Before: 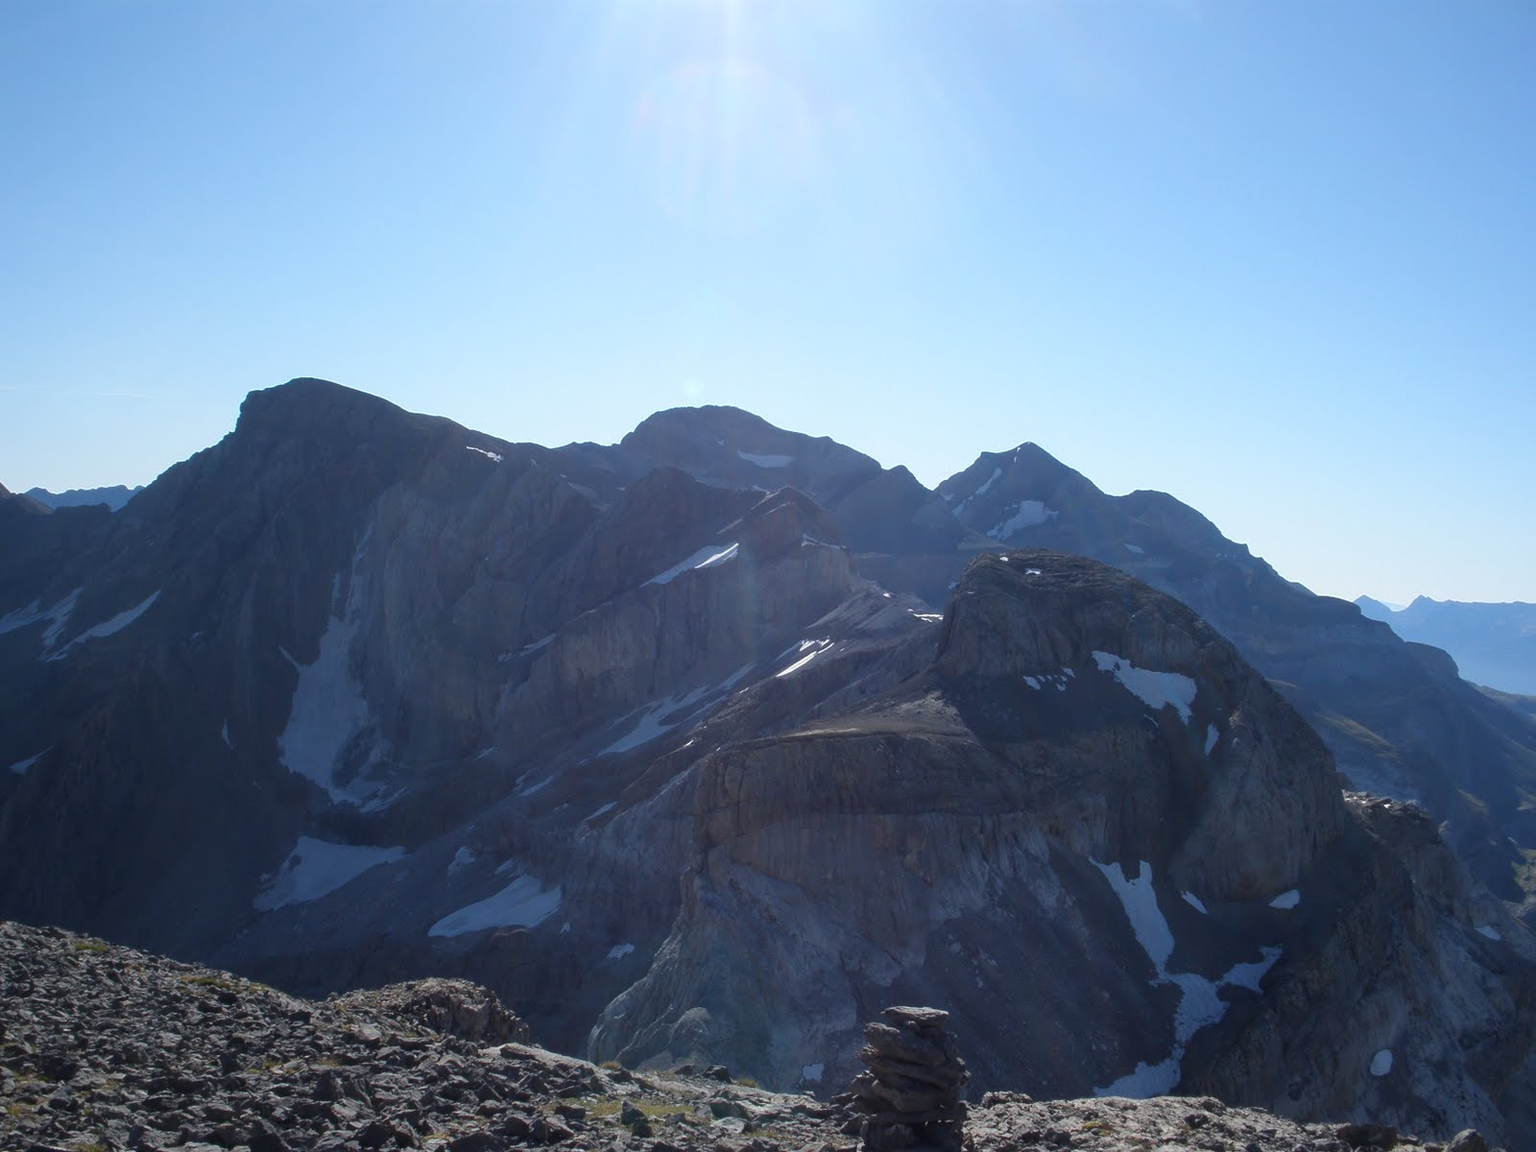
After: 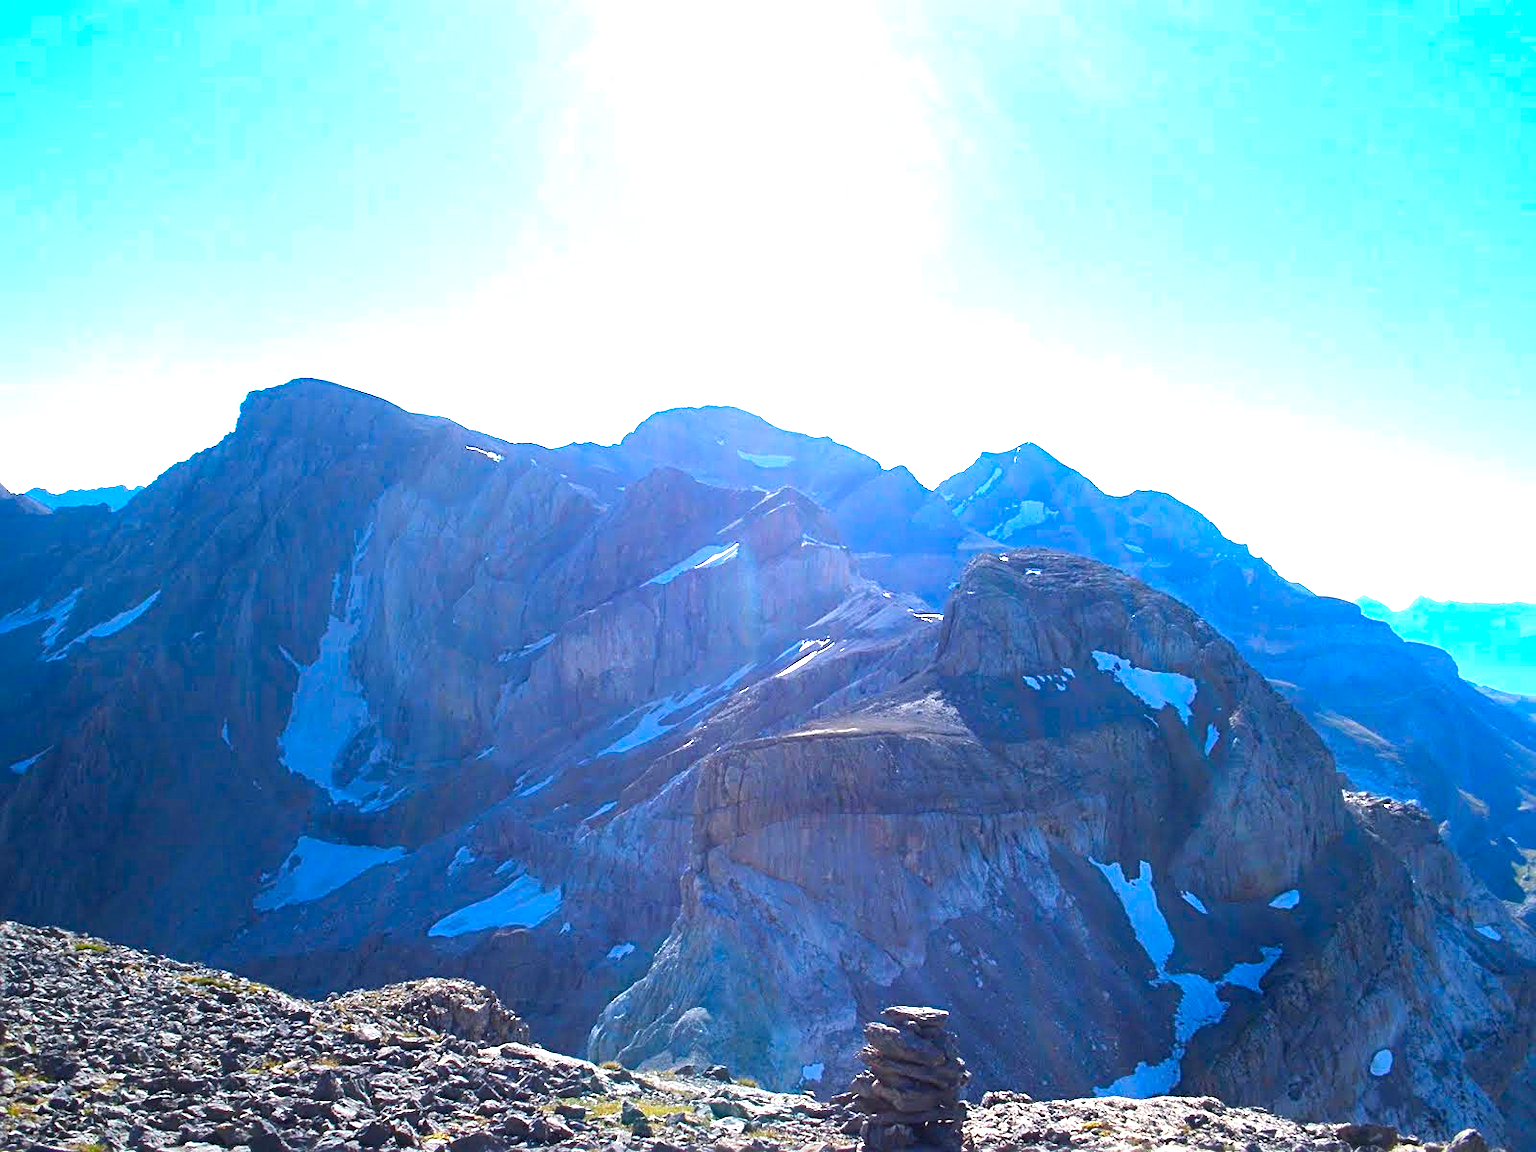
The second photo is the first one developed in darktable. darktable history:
local contrast: mode bilateral grid, contrast 99, coarseness 99, detail 91%, midtone range 0.2
color balance rgb: shadows lift › luminance -9.5%, highlights gain › chroma 0.176%, highlights gain › hue 332.04°, linear chroma grading › global chroma 15.642%, perceptual saturation grading › global saturation 30.158%
exposure: black level correction 0.001, exposure 1.732 EV, compensate highlight preservation false
sharpen: radius 2.74
contrast brightness saturation: contrast 0.082, saturation 0.199
